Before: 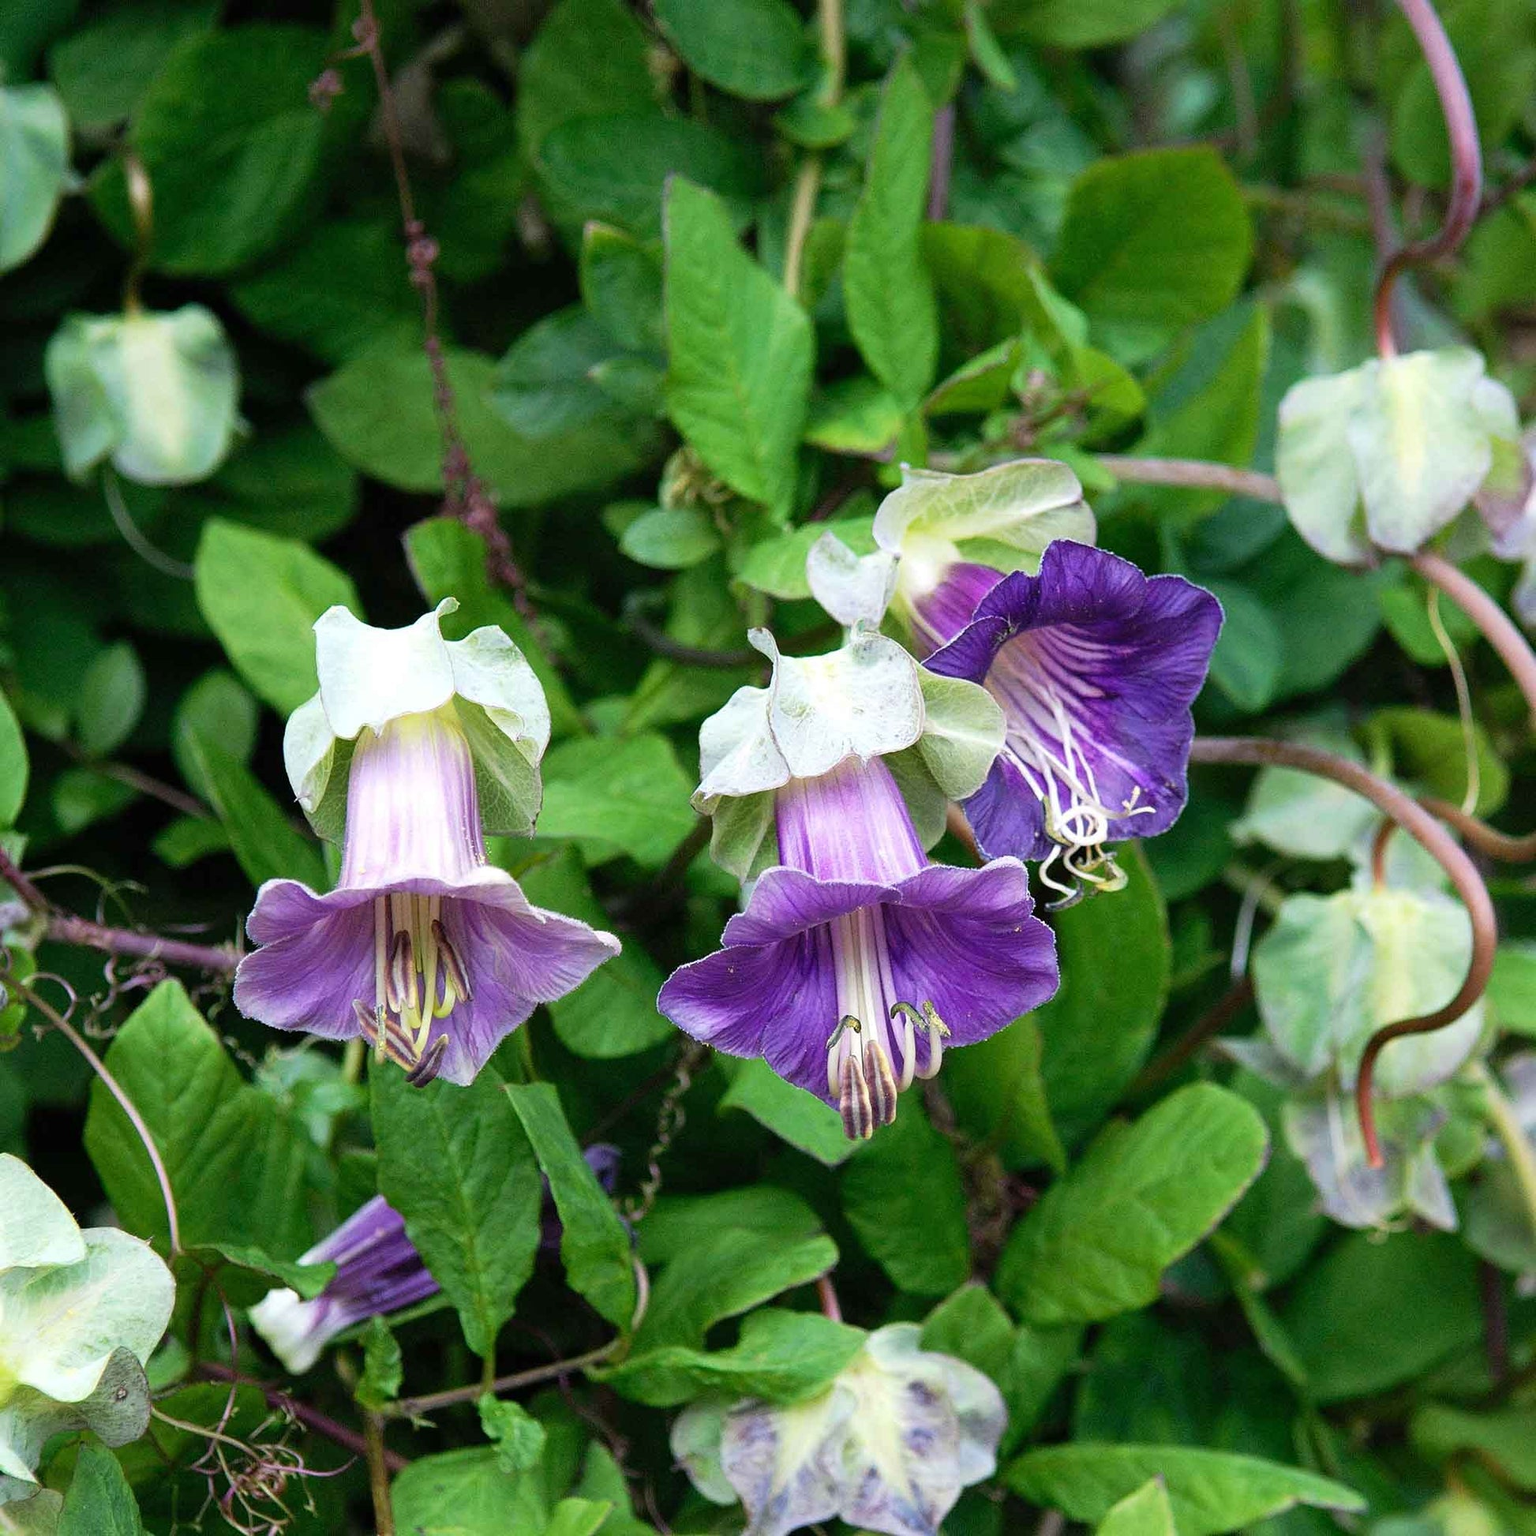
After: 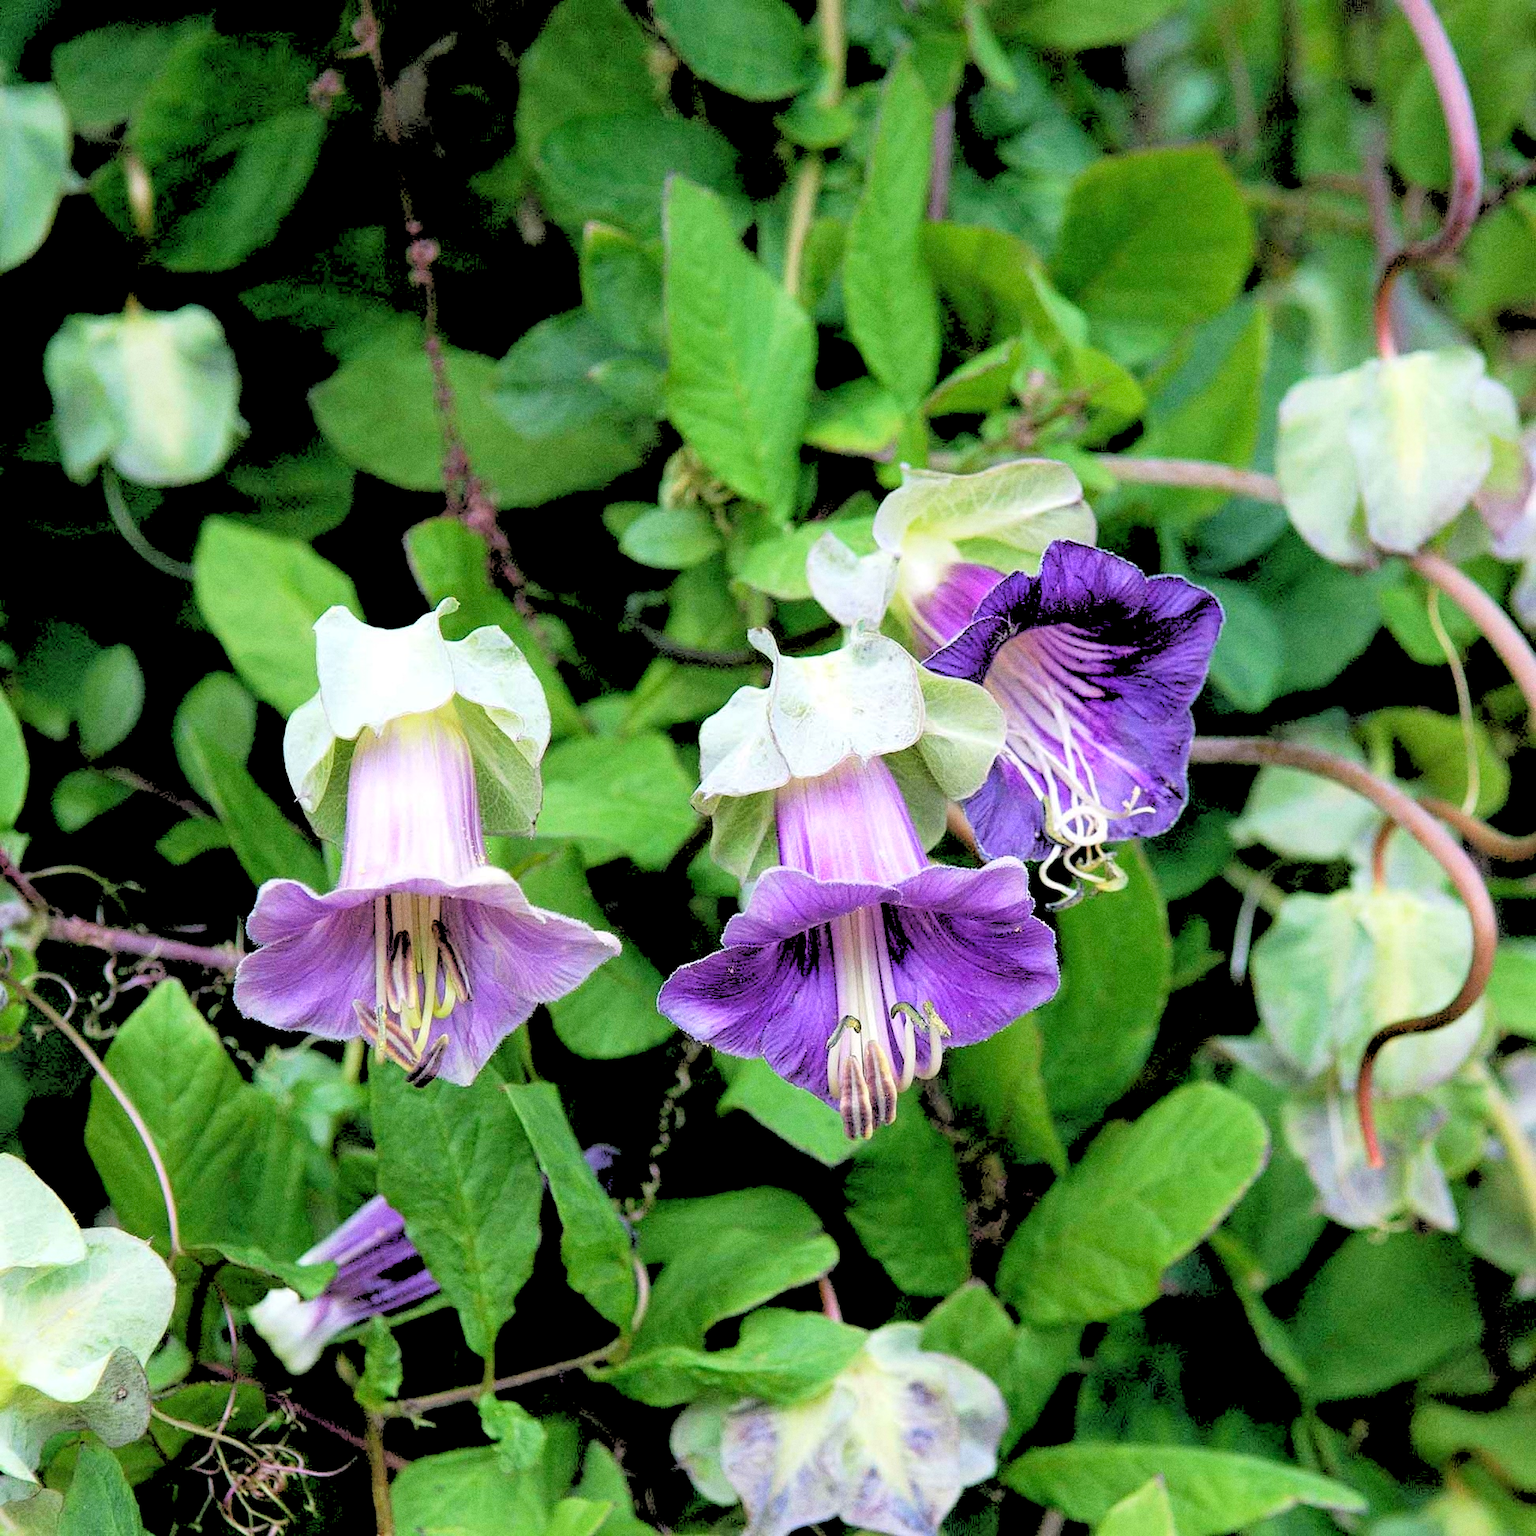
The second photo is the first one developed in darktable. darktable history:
grain: coarseness 0.47 ISO
rgb levels: levels [[0.027, 0.429, 0.996], [0, 0.5, 1], [0, 0.5, 1]]
